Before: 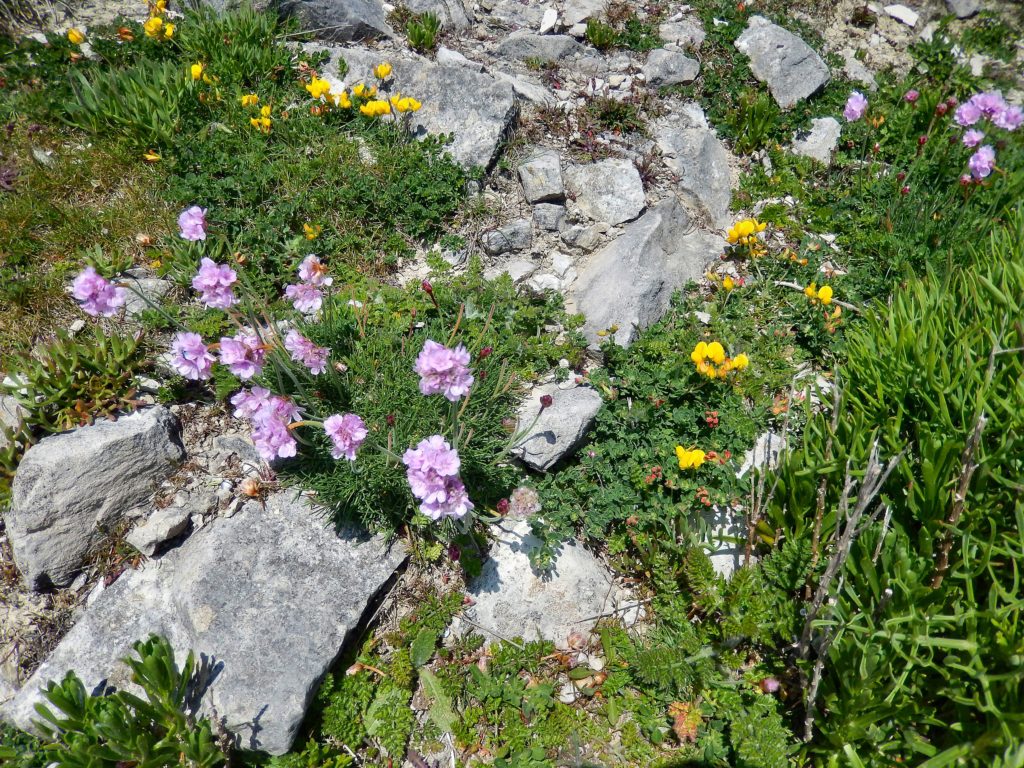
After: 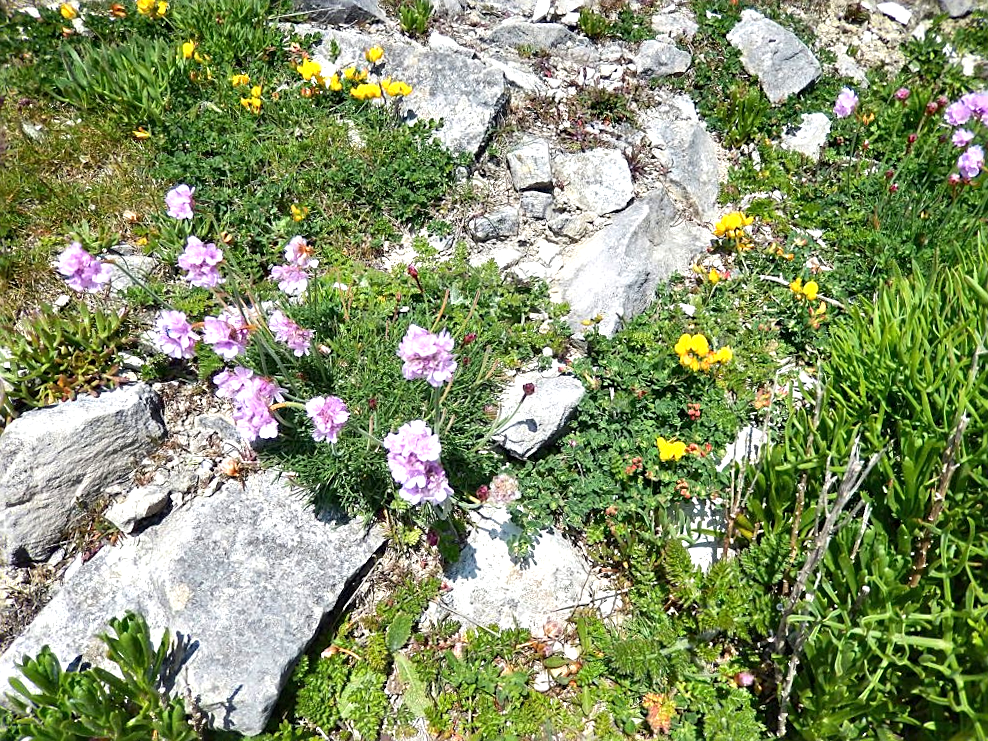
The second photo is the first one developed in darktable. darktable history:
crop and rotate: angle -1.56°
sharpen: amount 0.491
exposure: black level correction 0, exposure 0.692 EV, compensate highlight preservation false
